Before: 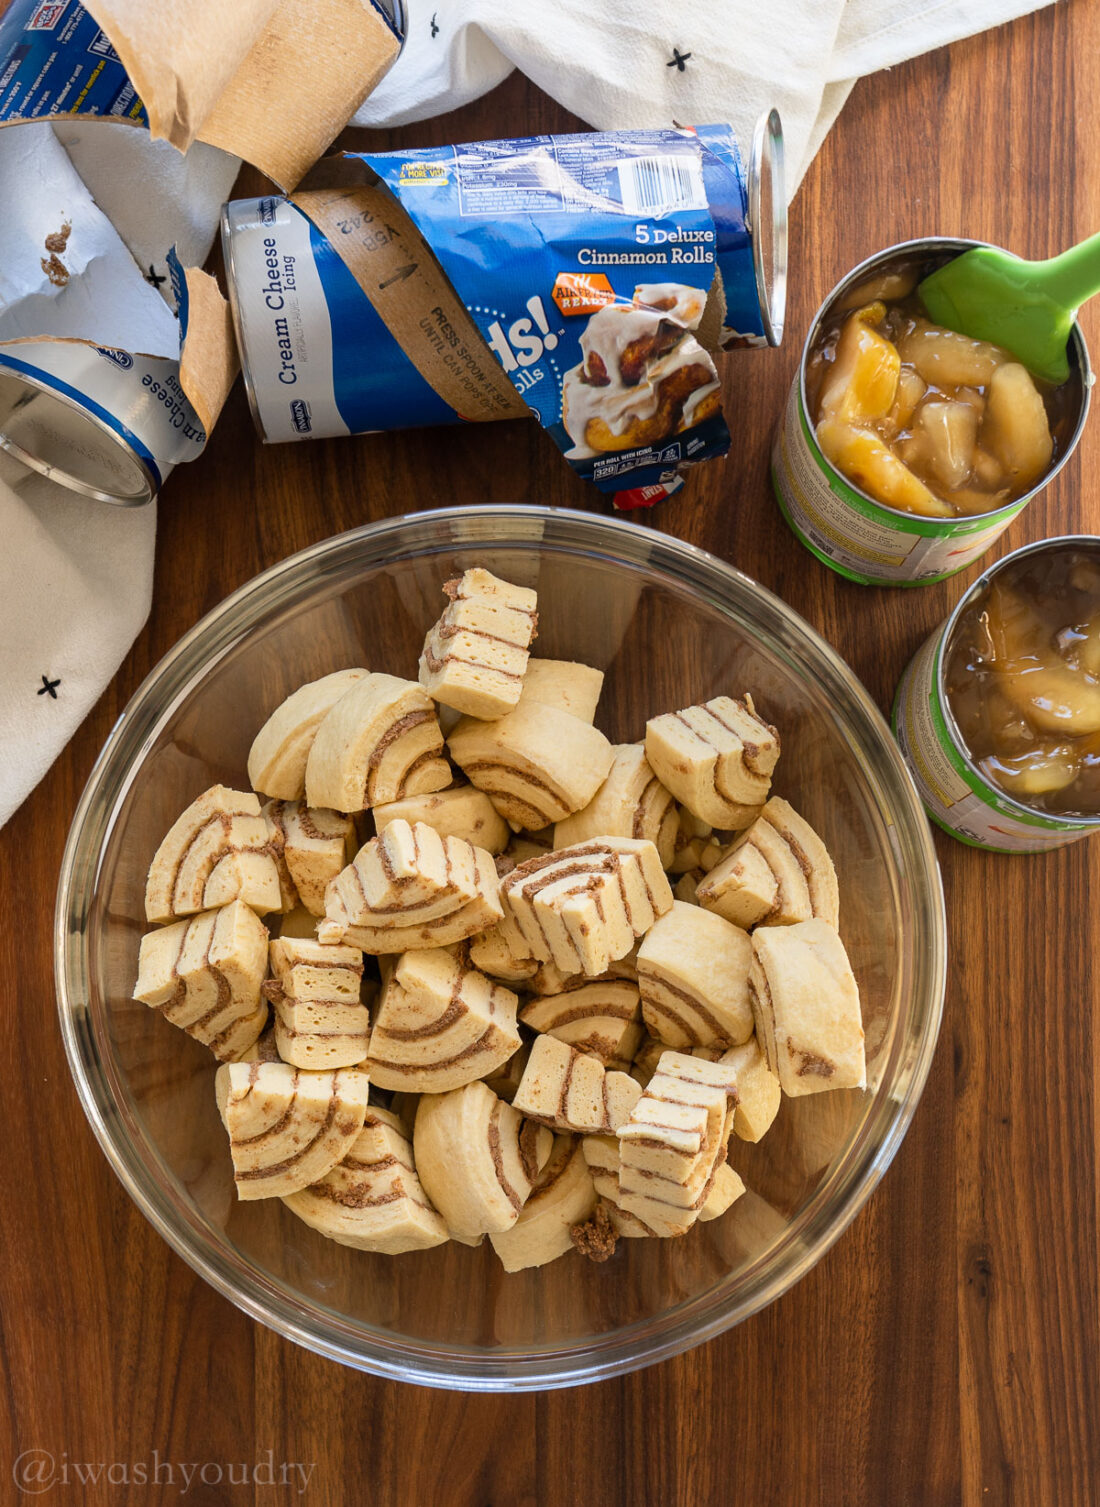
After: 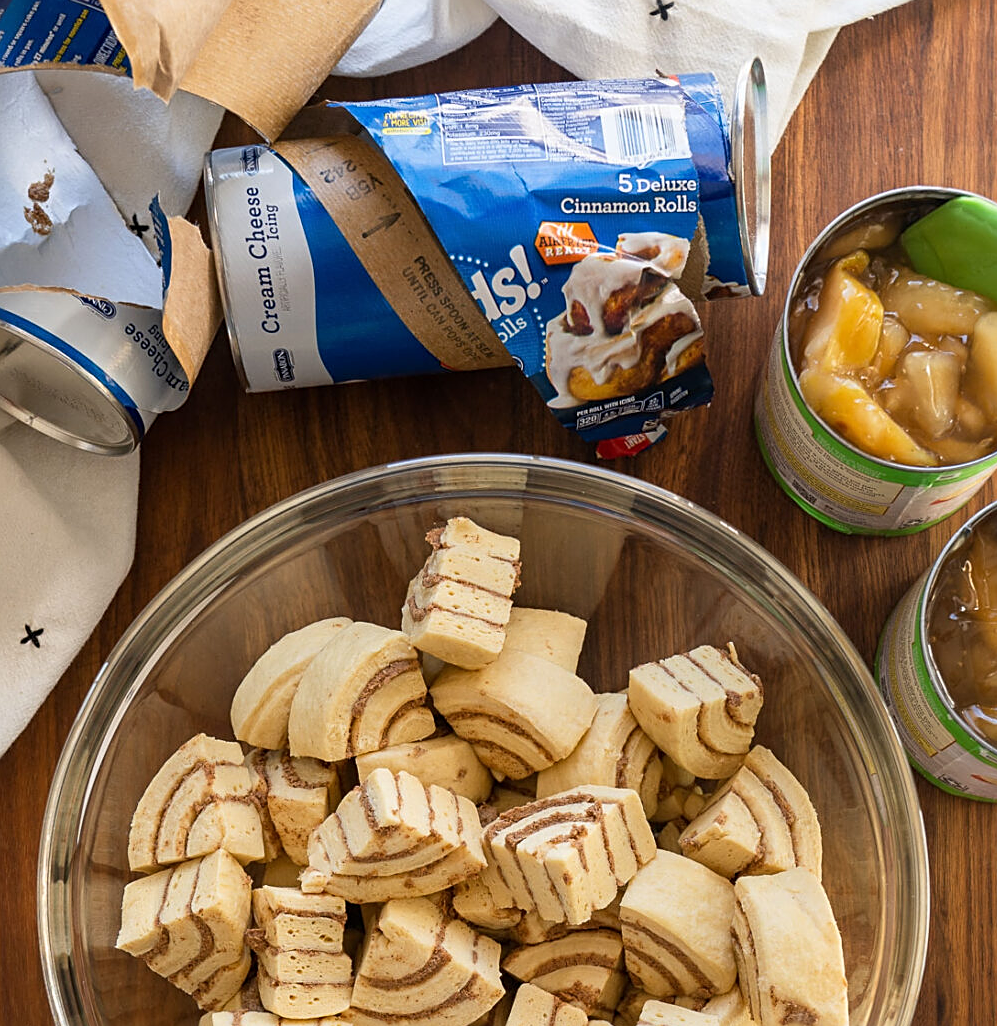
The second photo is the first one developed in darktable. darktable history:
sharpen: on, module defaults
crop: left 1.596%, top 3.399%, right 7.69%, bottom 28.476%
exposure: compensate highlight preservation false
